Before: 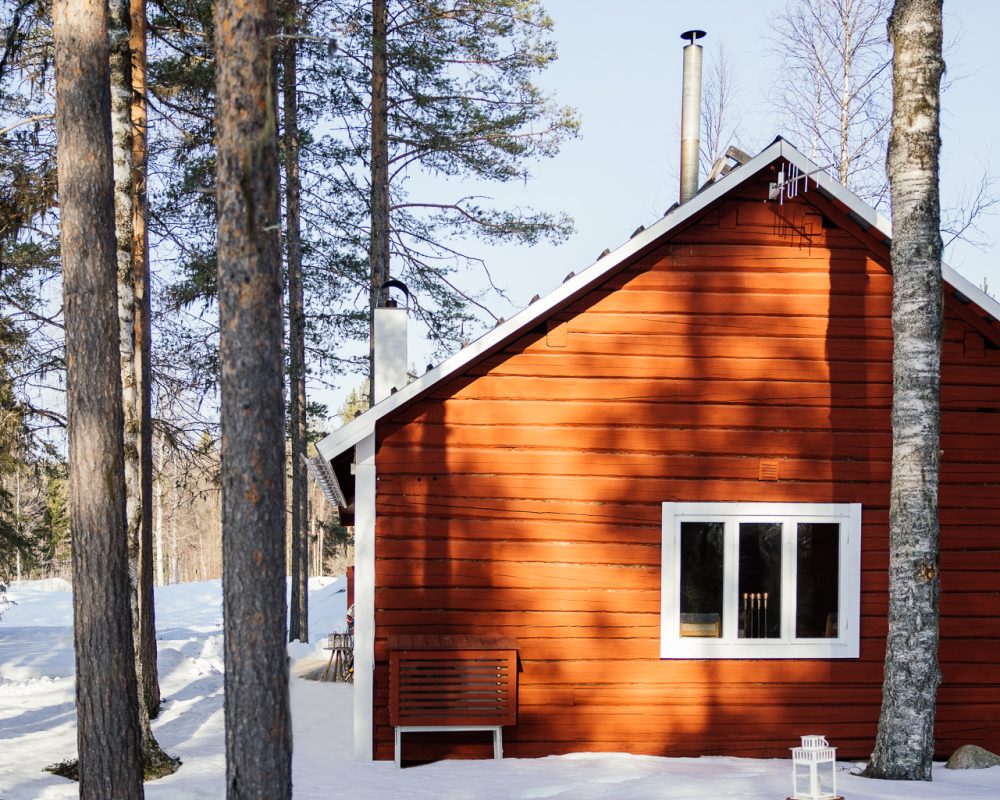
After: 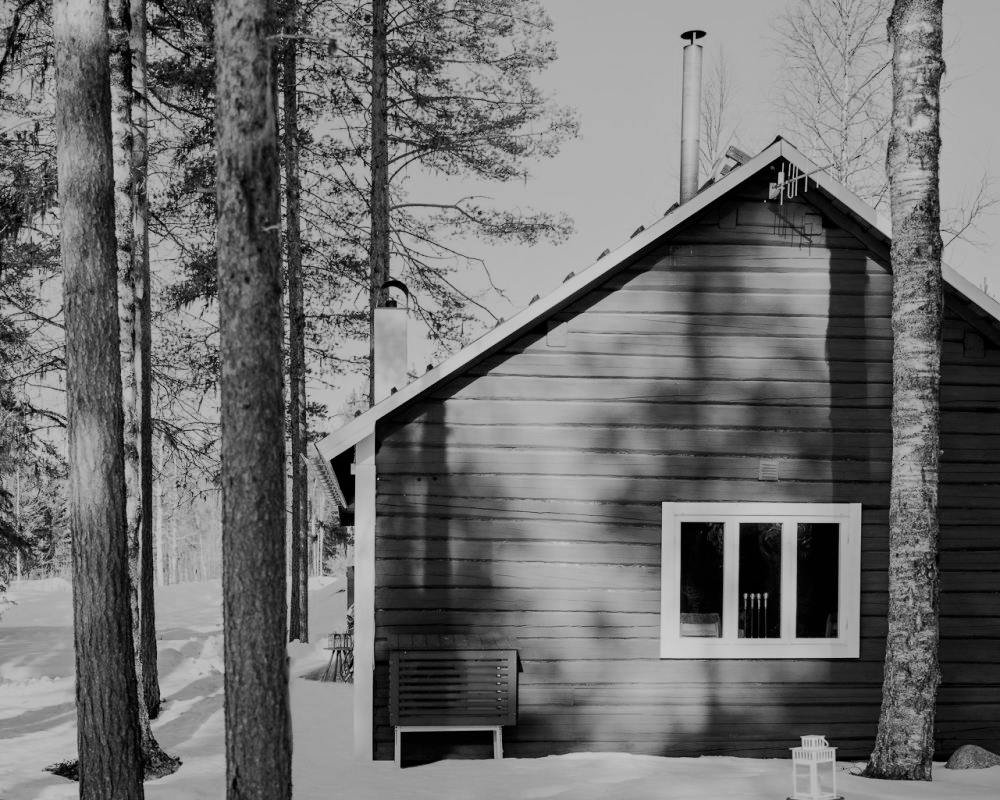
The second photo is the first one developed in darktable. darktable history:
monochrome: a 26.22, b 42.67, size 0.8
filmic rgb: black relative exposure -7.65 EV, white relative exposure 4.56 EV, hardness 3.61
